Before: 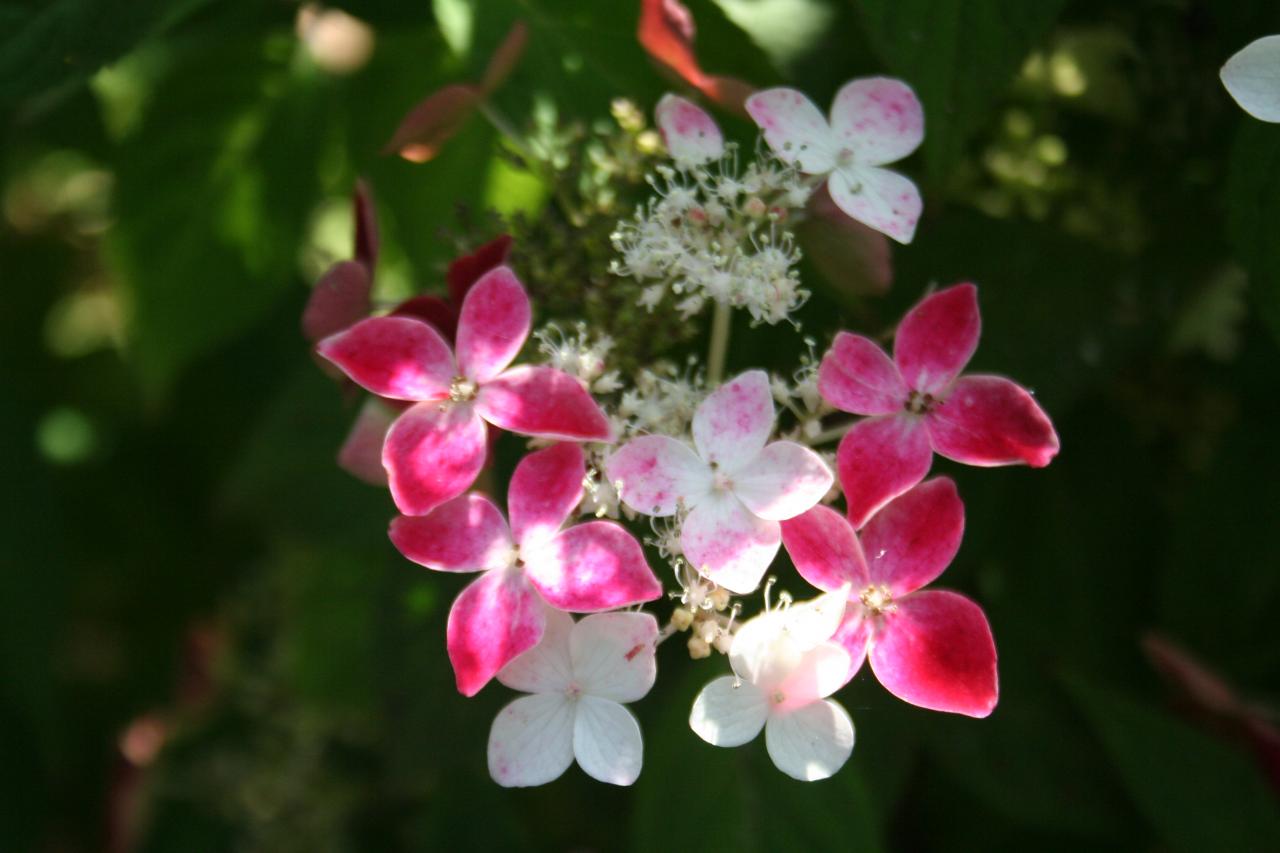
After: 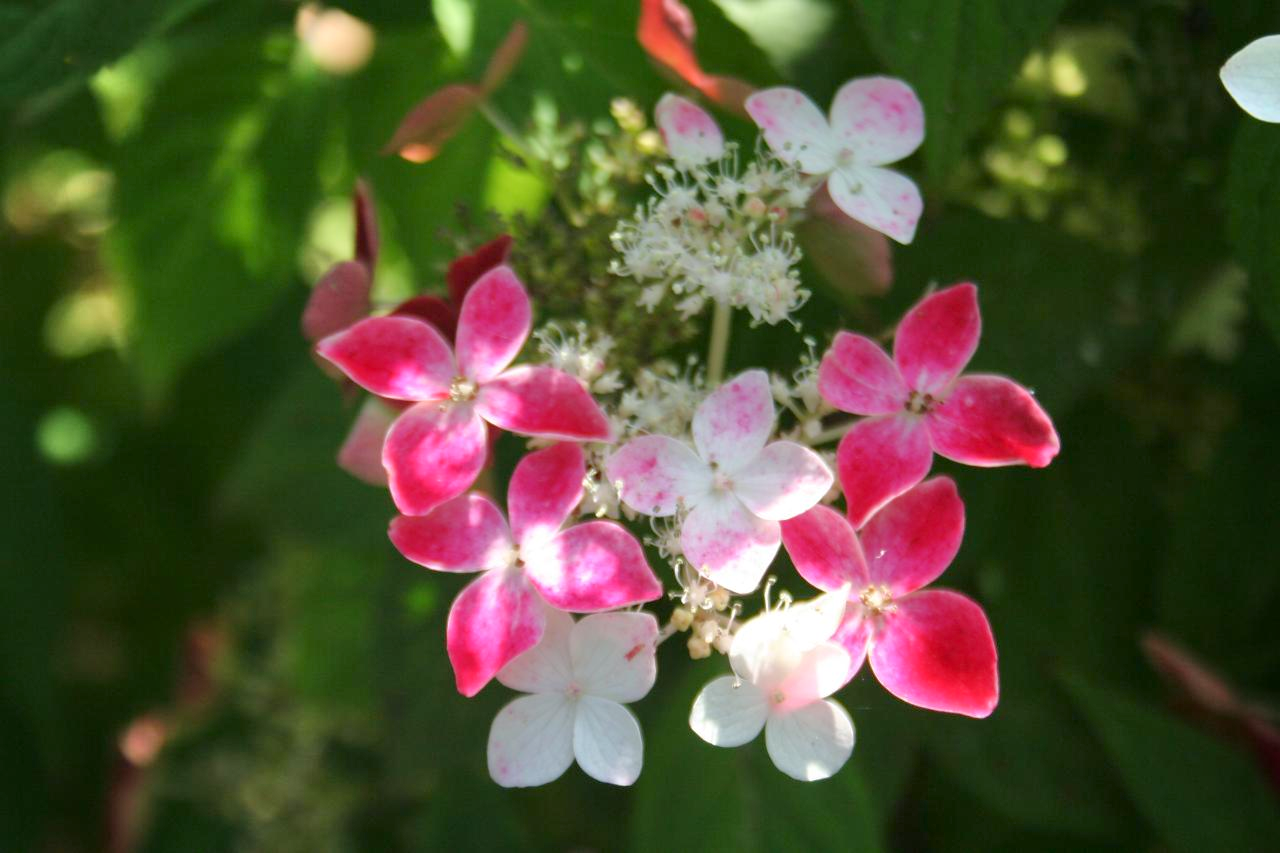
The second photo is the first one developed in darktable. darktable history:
tone equalizer: -7 EV 0.154 EV, -6 EV 0.618 EV, -5 EV 1.18 EV, -4 EV 1.31 EV, -3 EV 1.16 EV, -2 EV 0.6 EV, -1 EV 0.153 EV, smoothing diameter 24.8%, edges refinement/feathering 14.19, preserve details guided filter
